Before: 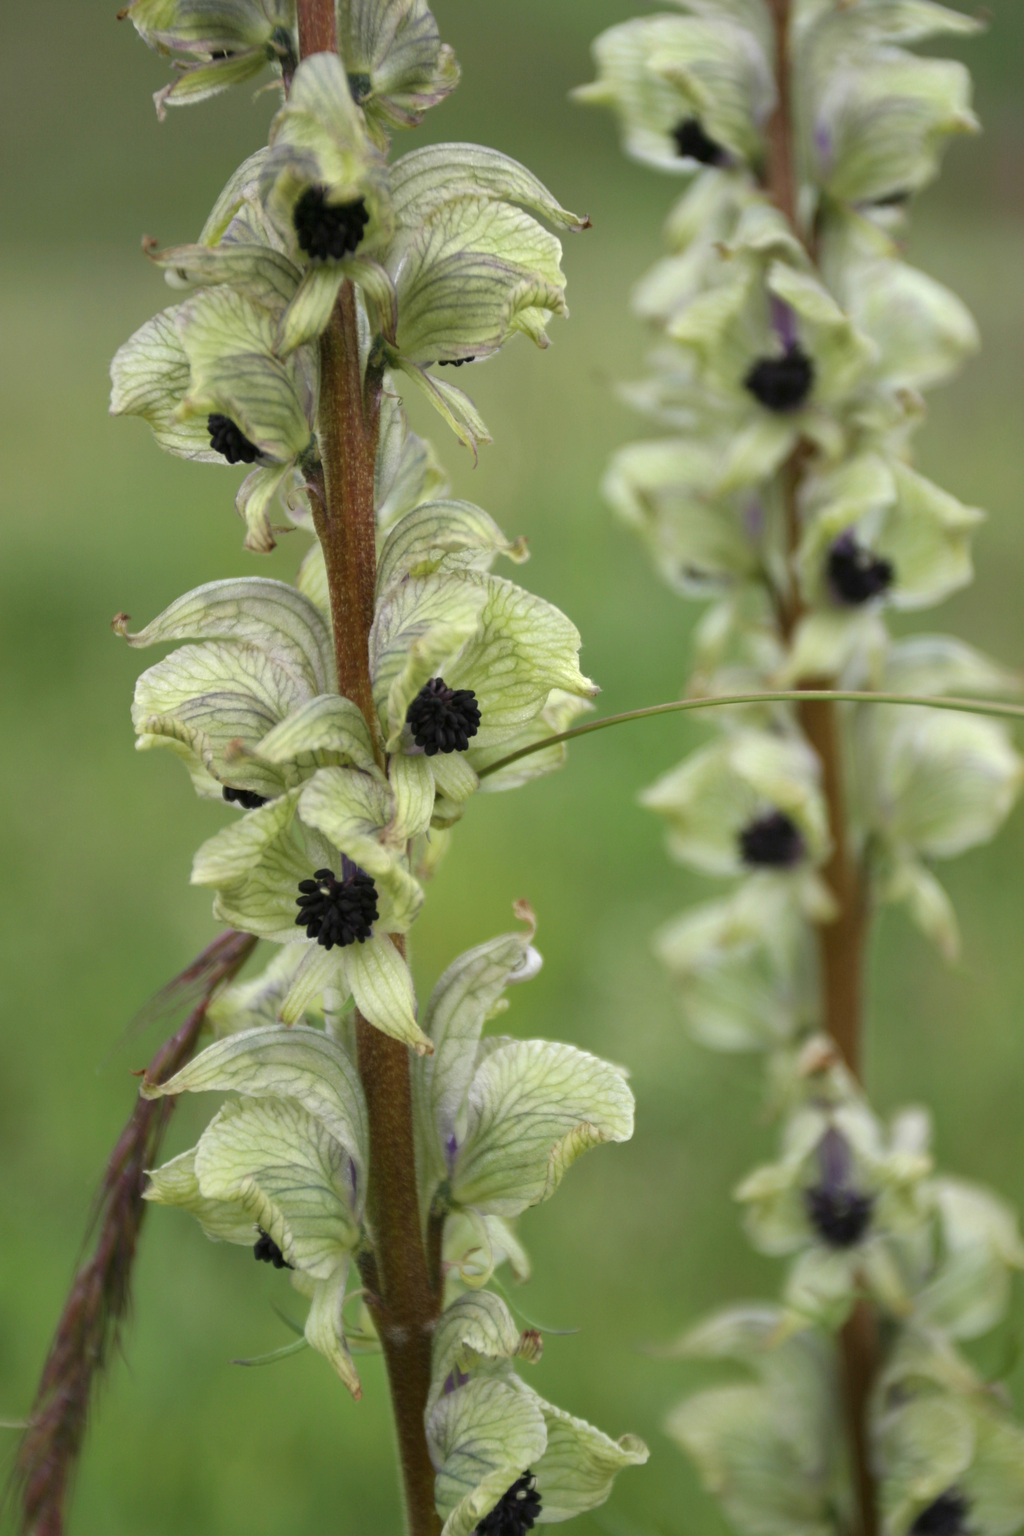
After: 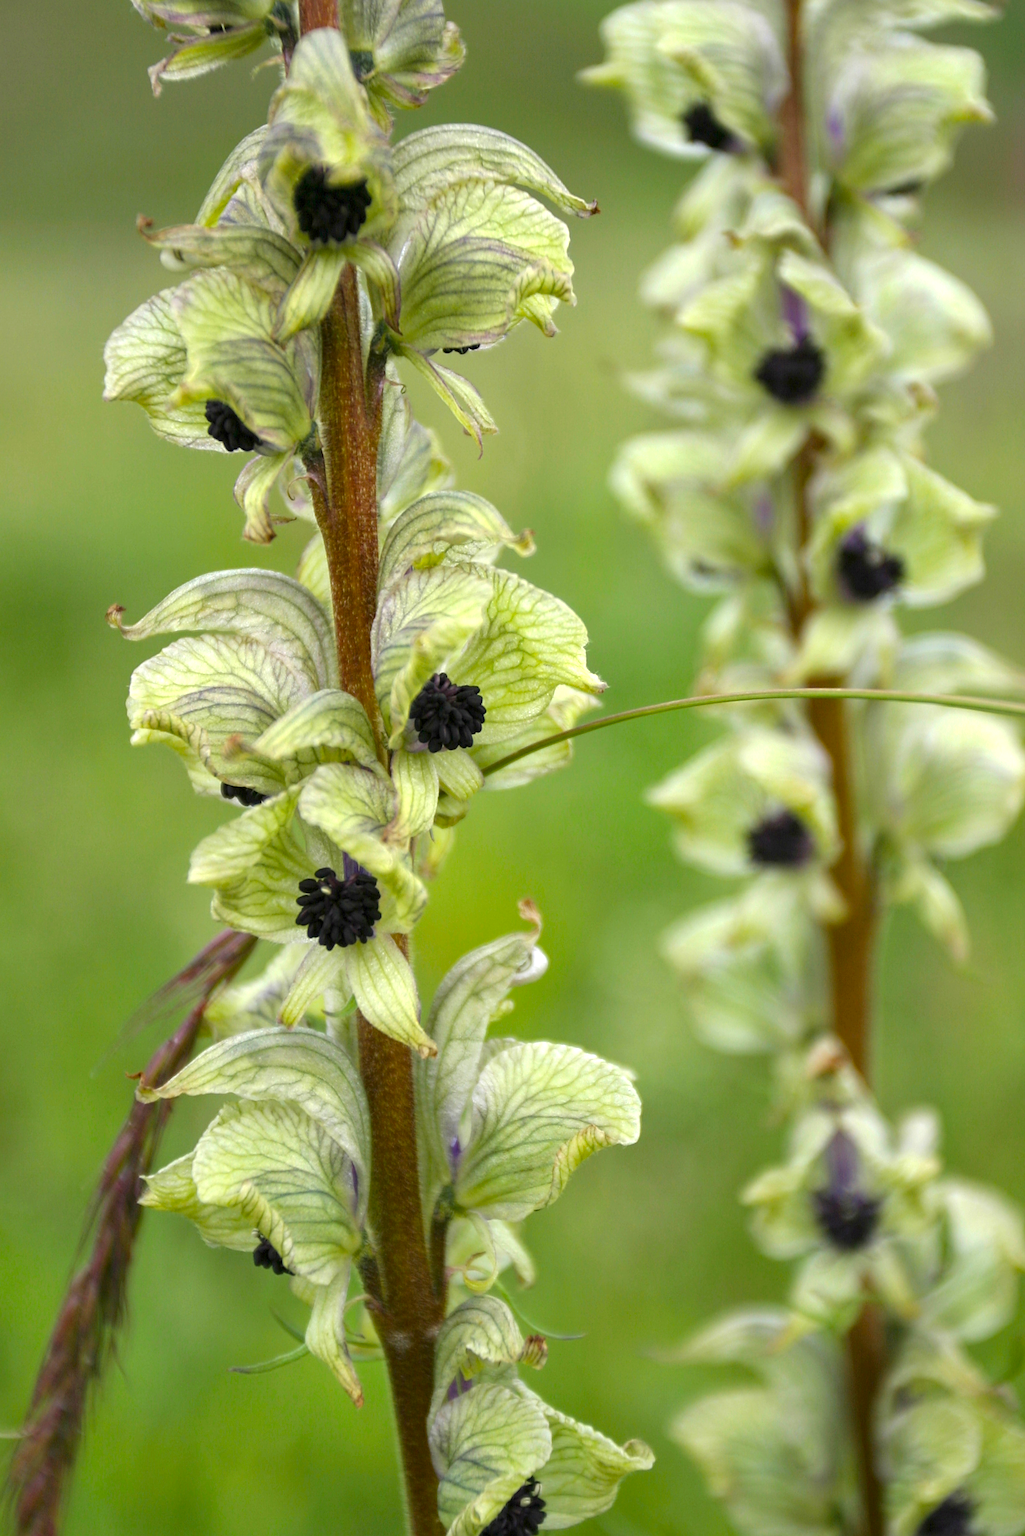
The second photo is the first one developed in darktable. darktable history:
color balance rgb: perceptual saturation grading › global saturation 30%, global vibrance 10%
local contrast: highlights 100%, shadows 100%, detail 120%, midtone range 0.2
crop: left 0.434%, top 0.485%, right 0.244%, bottom 0.386%
exposure: exposure 0.426 EV, compensate highlight preservation false
sharpen: on, module defaults
rotate and perspective: rotation 0.174°, lens shift (vertical) 0.013, lens shift (horizontal) 0.019, shear 0.001, automatic cropping original format, crop left 0.007, crop right 0.991, crop top 0.016, crop bottom 0.997
